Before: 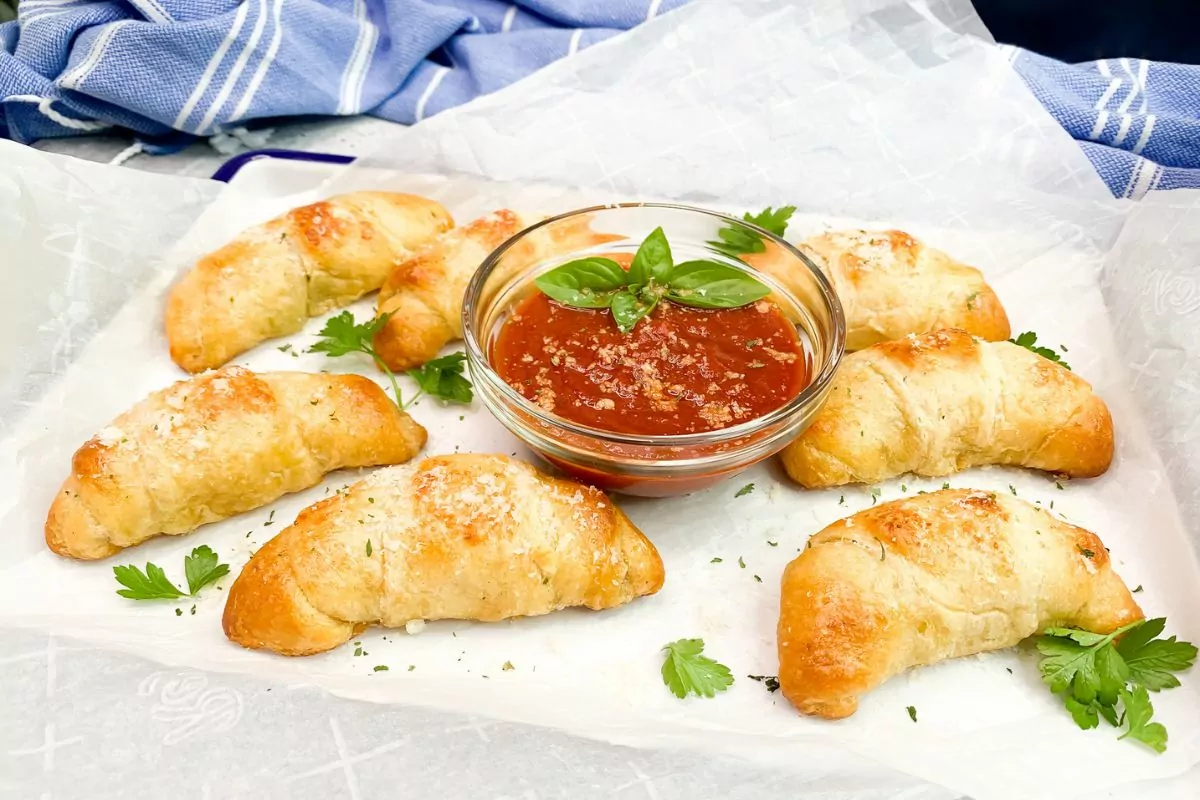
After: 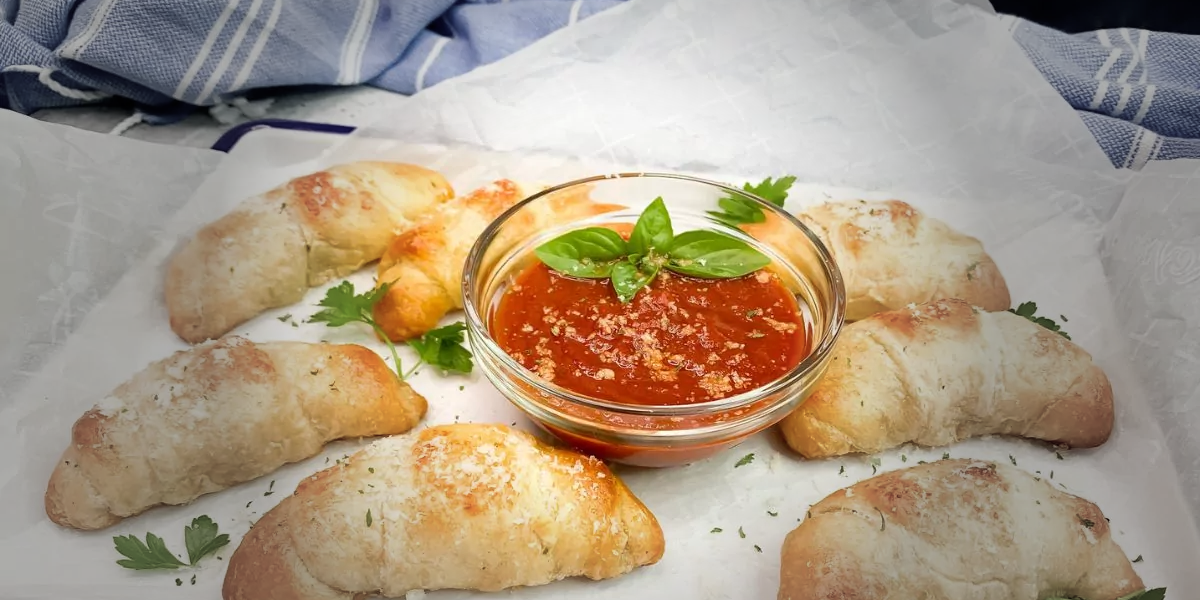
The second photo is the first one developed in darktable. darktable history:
vignetting: fall-off start 31.28%, fall-off radius 34.64%, brightness -0.575
crop: top 3.857%, bottom 21.132%
